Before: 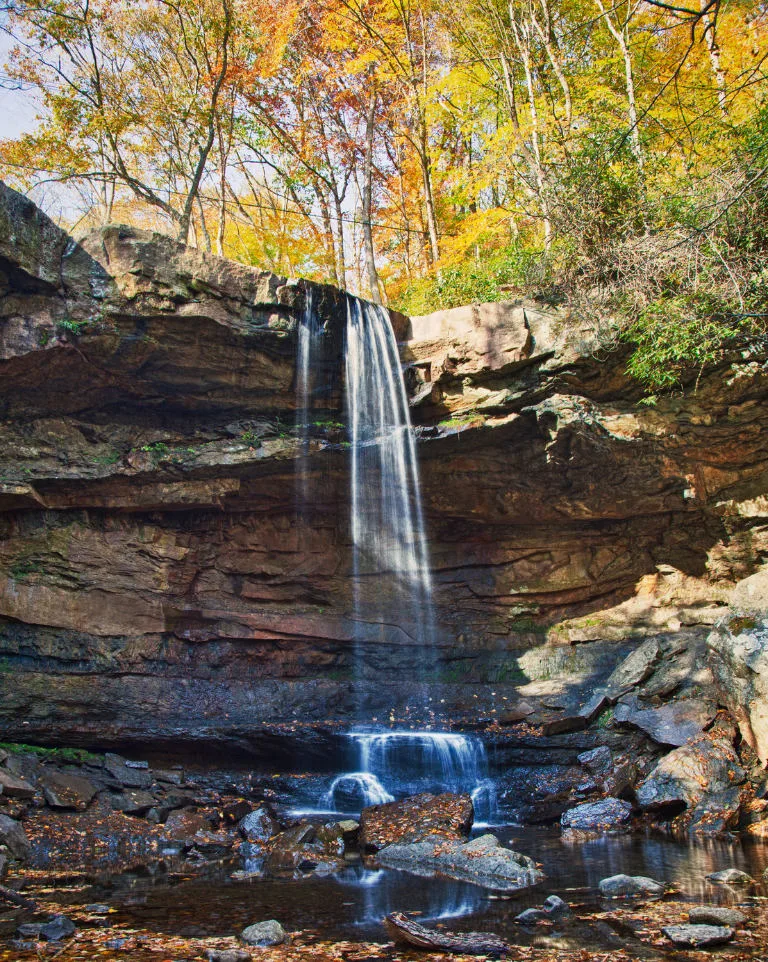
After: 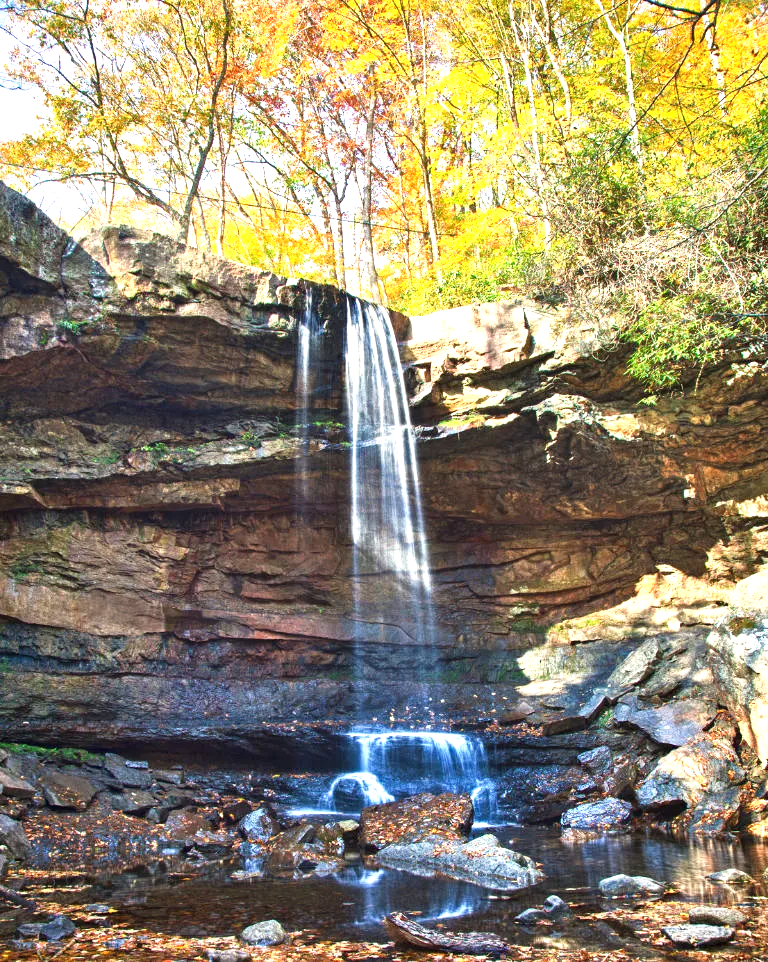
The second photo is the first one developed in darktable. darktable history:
contrast brightness saturation: contrast 0.071
exposure: black level correction 0, exposure 1.095 EV, compensate highlight preservation false
